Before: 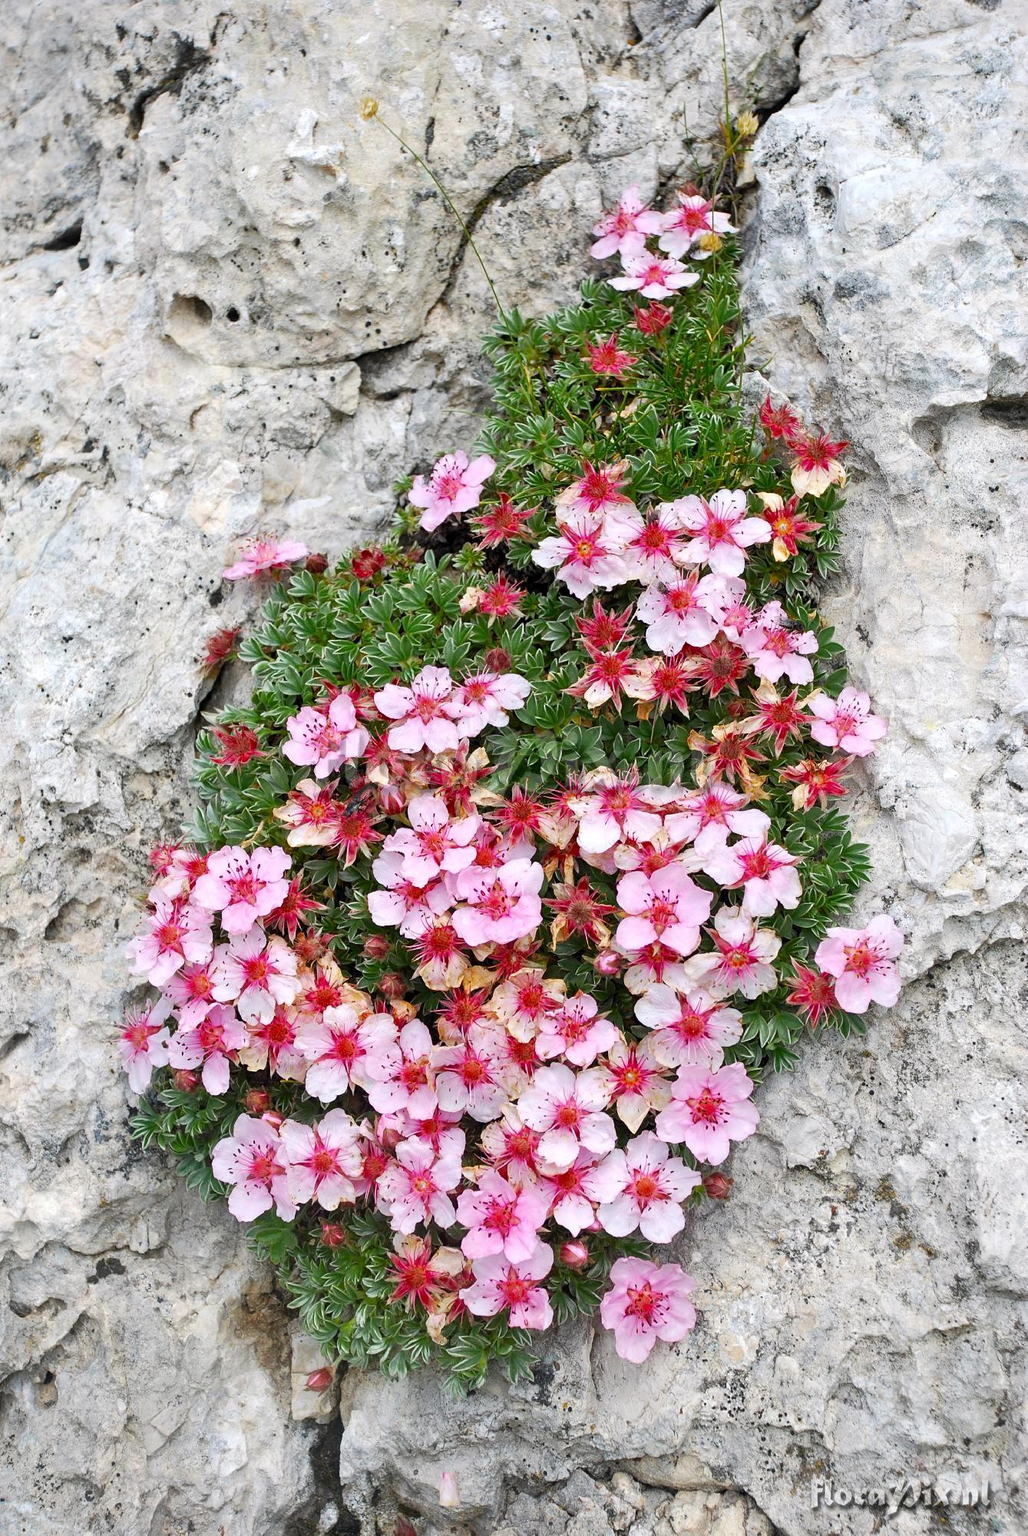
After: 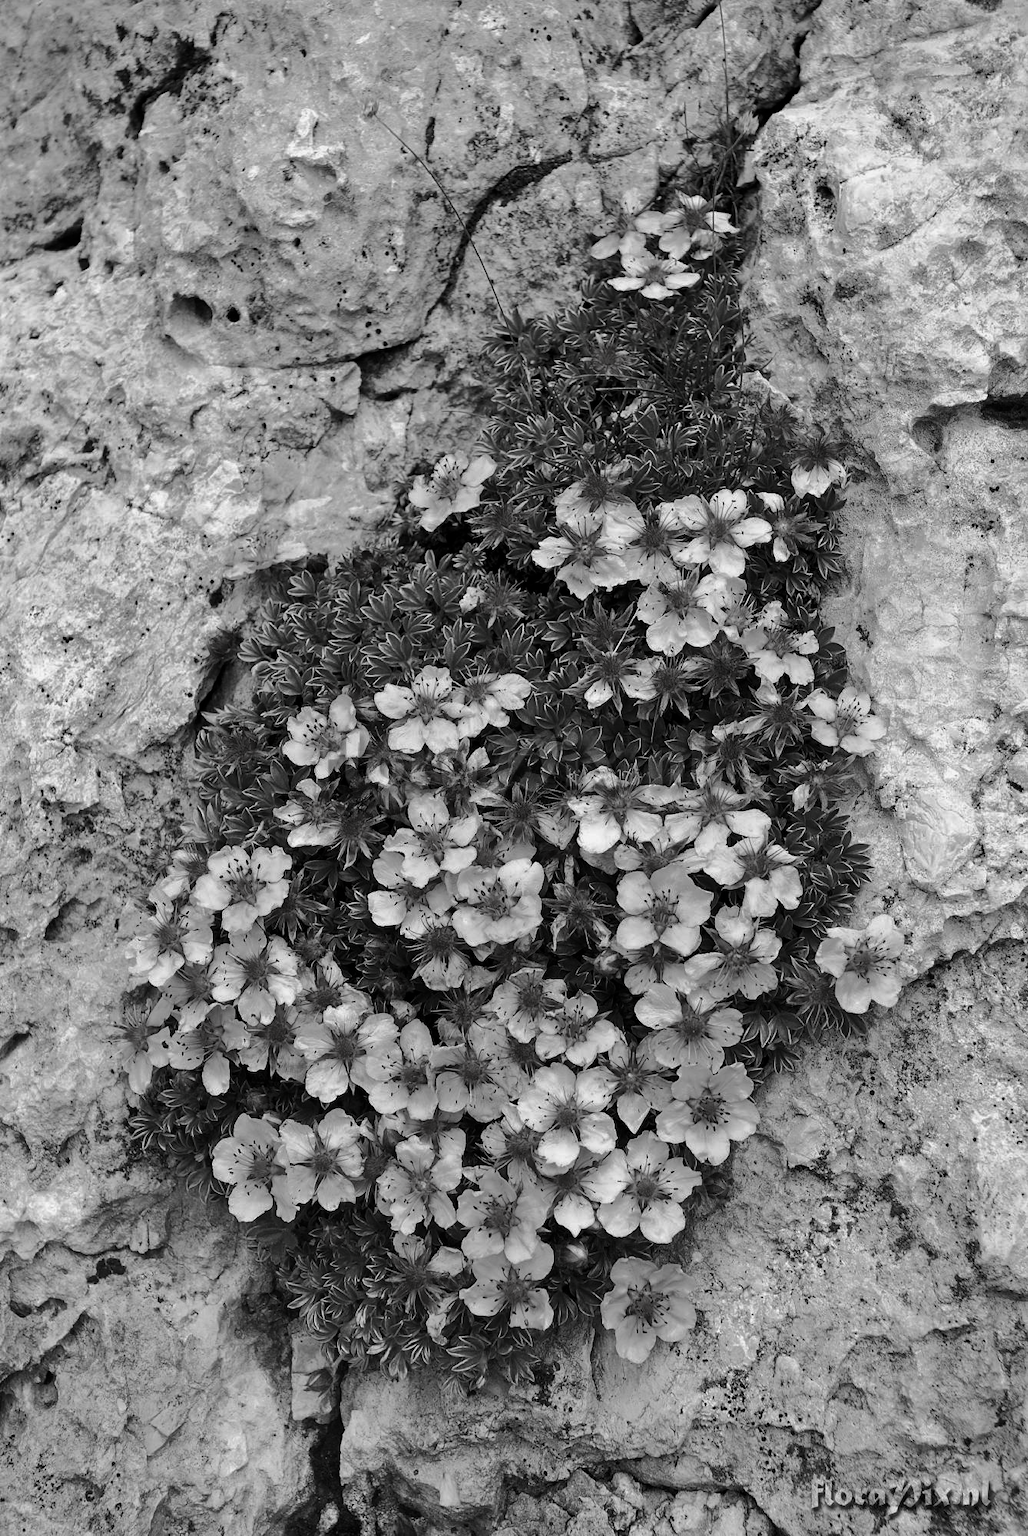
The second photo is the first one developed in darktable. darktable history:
tone equalizer: -8 EV 1.99 EV, -7 EV 1.98 EV, -6 EV 1.99 EV, -5 EV 1.97 EV, -4 EV 1.96 EV, -3 EV 1.49 EV, -2 EV 0.976 EV, -1 EV 0.489 EV, smoothing diameter 24.98%, edges refinement/feathering 7.99, preserve details guided filter
contrast brightness saturation: contrast -0.027, brightness -0.584, saturation -0.992
